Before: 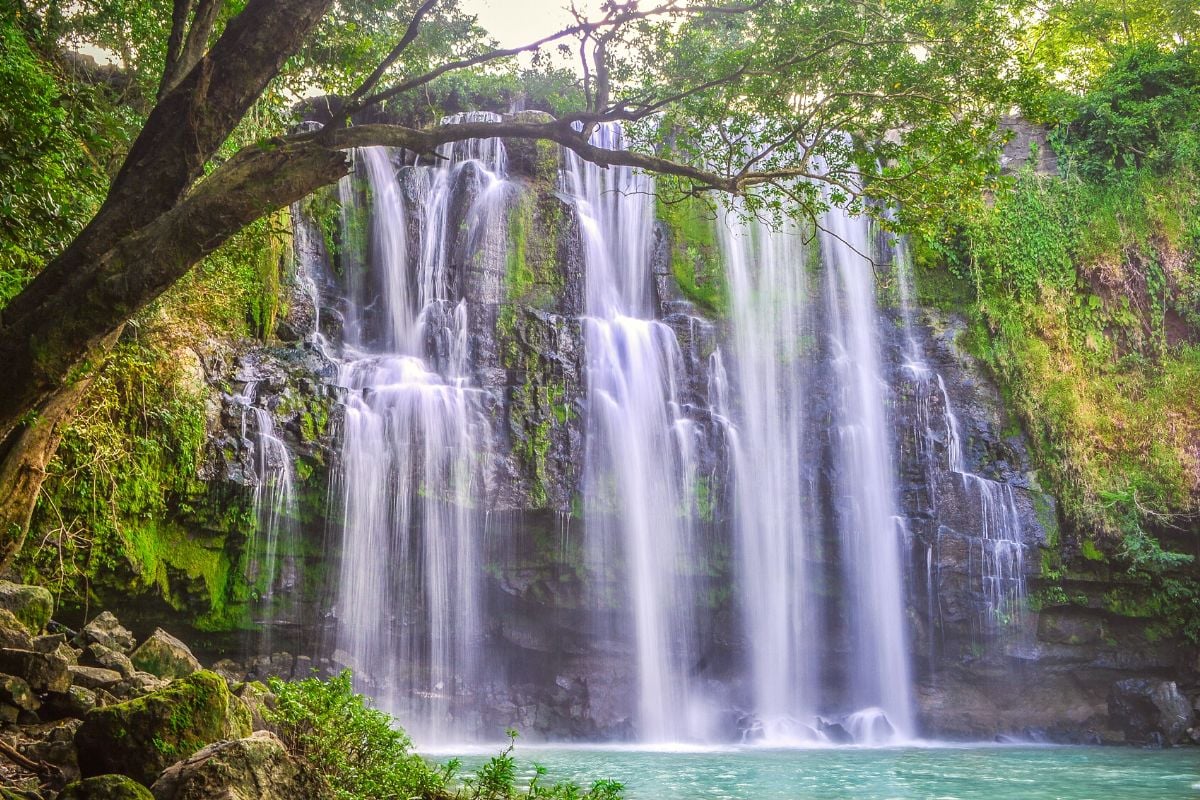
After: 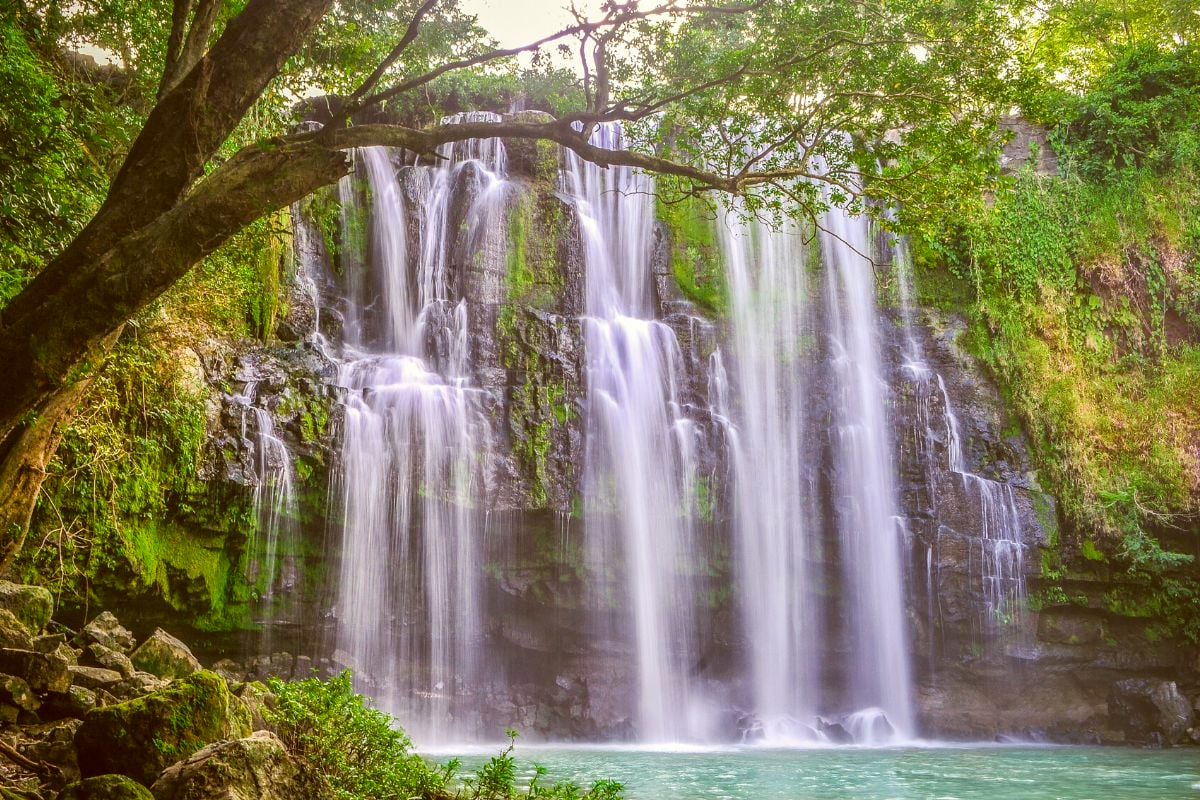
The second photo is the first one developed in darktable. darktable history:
color correction: highlights a* -0.386, highlights b* 0.15, shadows a* 4.42, shadows b* 20.85
